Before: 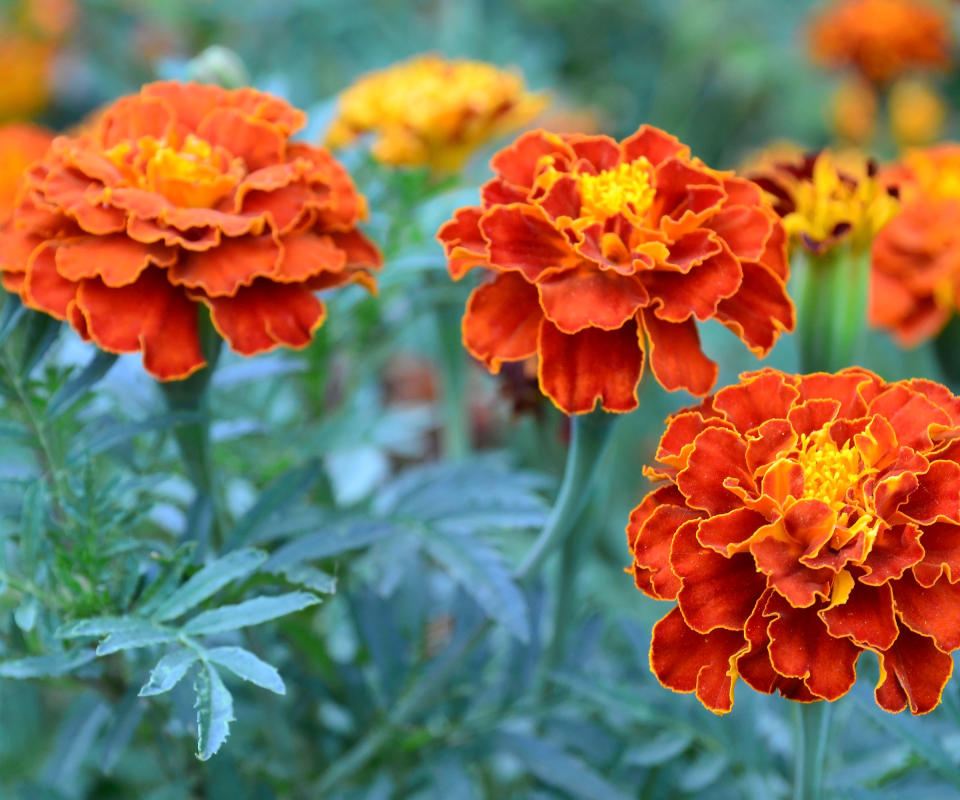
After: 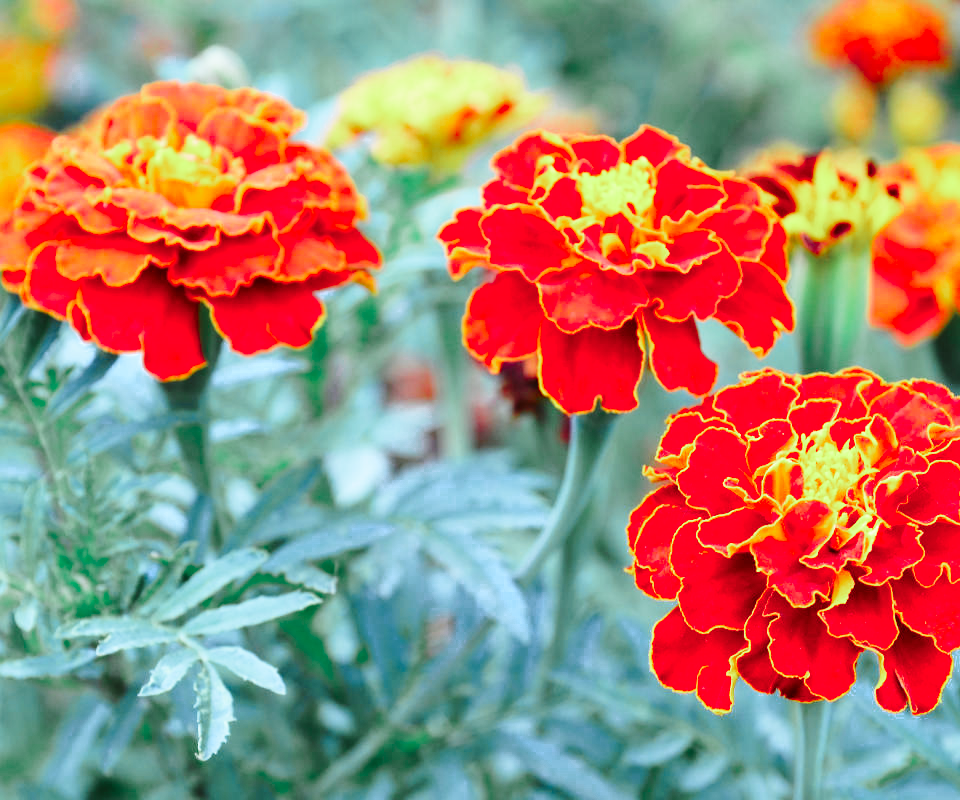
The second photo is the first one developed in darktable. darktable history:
color zones: curves: ch0 [(0, 0.466) (0.128, 0.466) (0.25, 0.5) (0.375, 0.456) (0.5, 0.5) (0.625, 0.5) (0.737, 0.652) (0.875, 0.5)]; ch1 [(0, 0.603) (0.125, 0.618) (0.261, 0.348) (0.372, 0.353) (0.497, 0.363) (0.611, 0.45) (0.731, 0.427) (0.875, 0.518) (0.998, 0.652)]; ch2 [(0, 0.559) (0.125, 0.451) (0.253, 0.564) (0.37, 0.578) (0.5, 0.466) (0.625, 0.471) (0.731, 0.471) (0.88, 0.485)]
base curve: curves: ch0 [(0, 0) (0.028, 0.03) (0.121, 0.232) (0.46, 0.748) (0.859, 0.968) (1, 1)], preserve colors none
